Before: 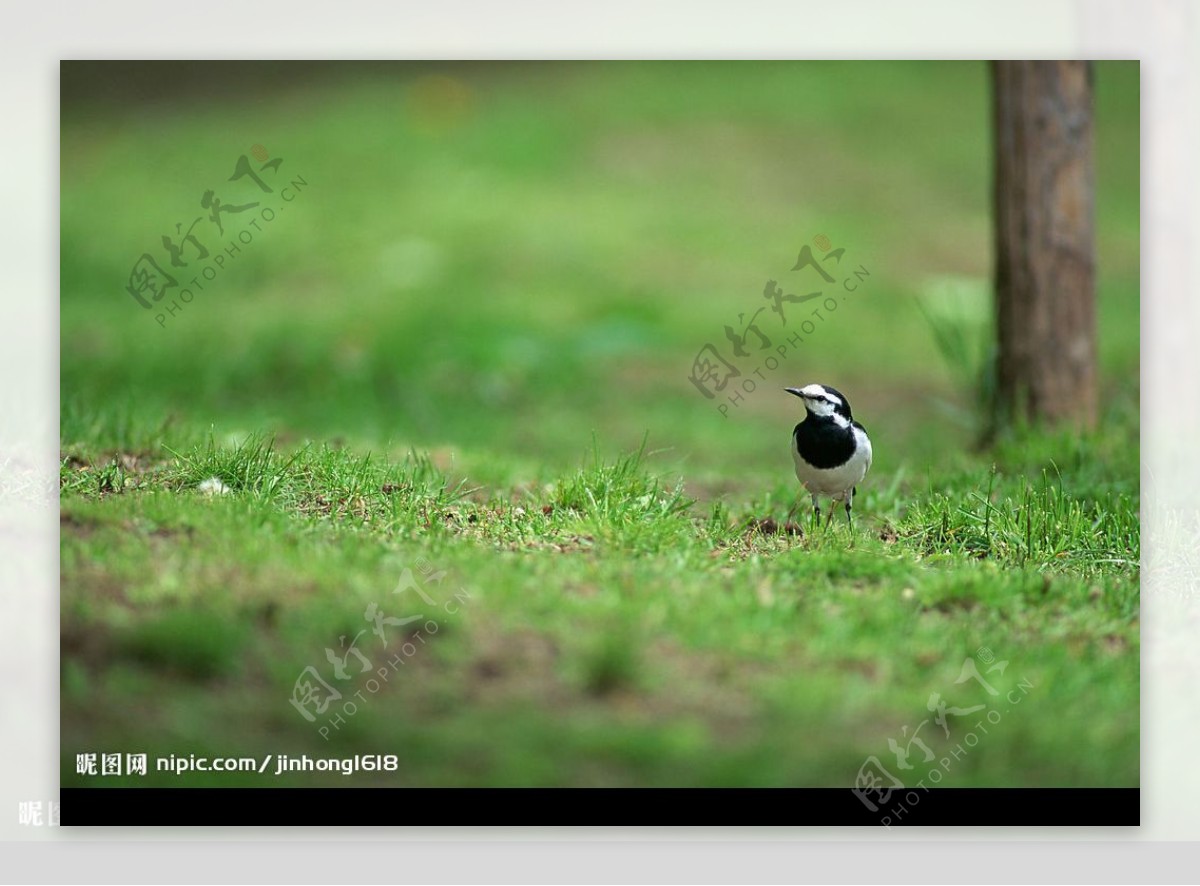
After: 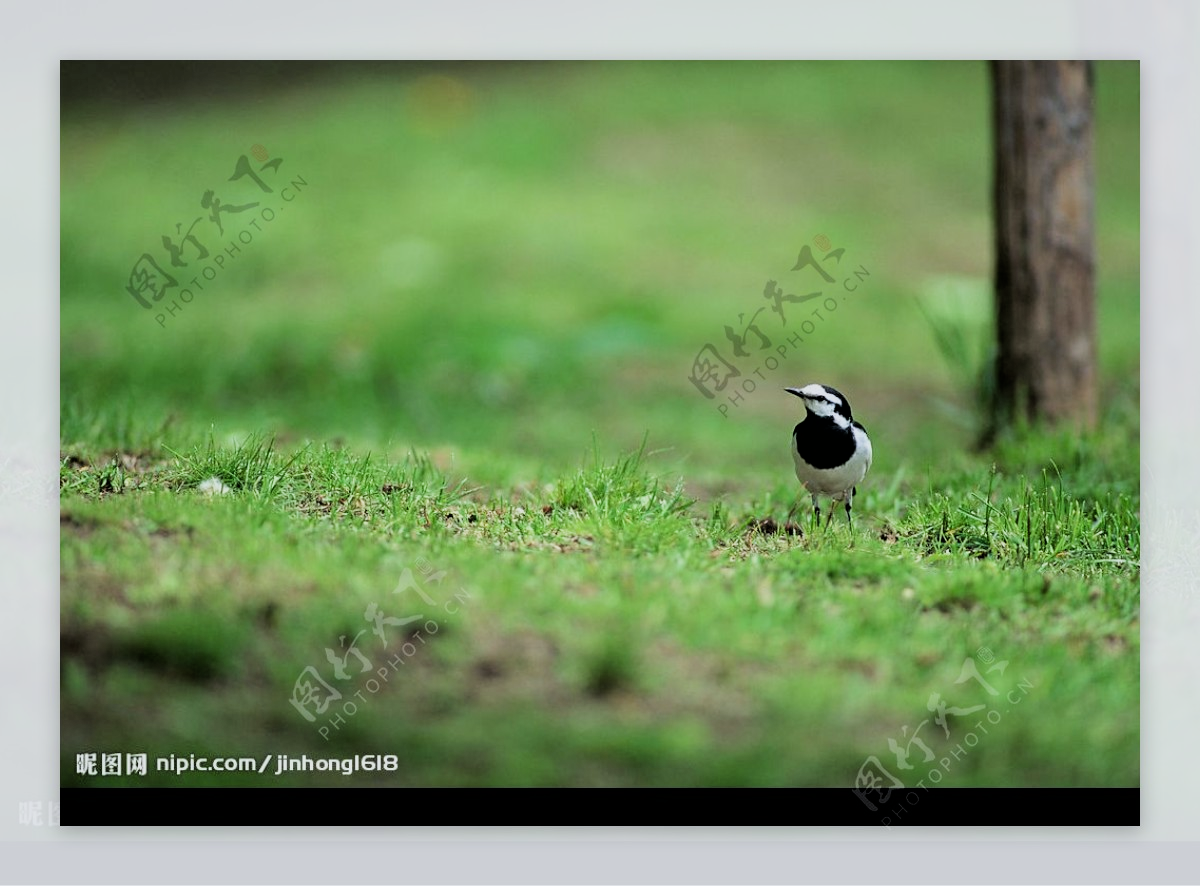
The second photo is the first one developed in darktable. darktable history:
filmic rgb: black relative exposure -5 EV, hardness 2.88, contrast 1.3, highlights saturation mix -10%
white balance: red 0.98, blue 1.034
